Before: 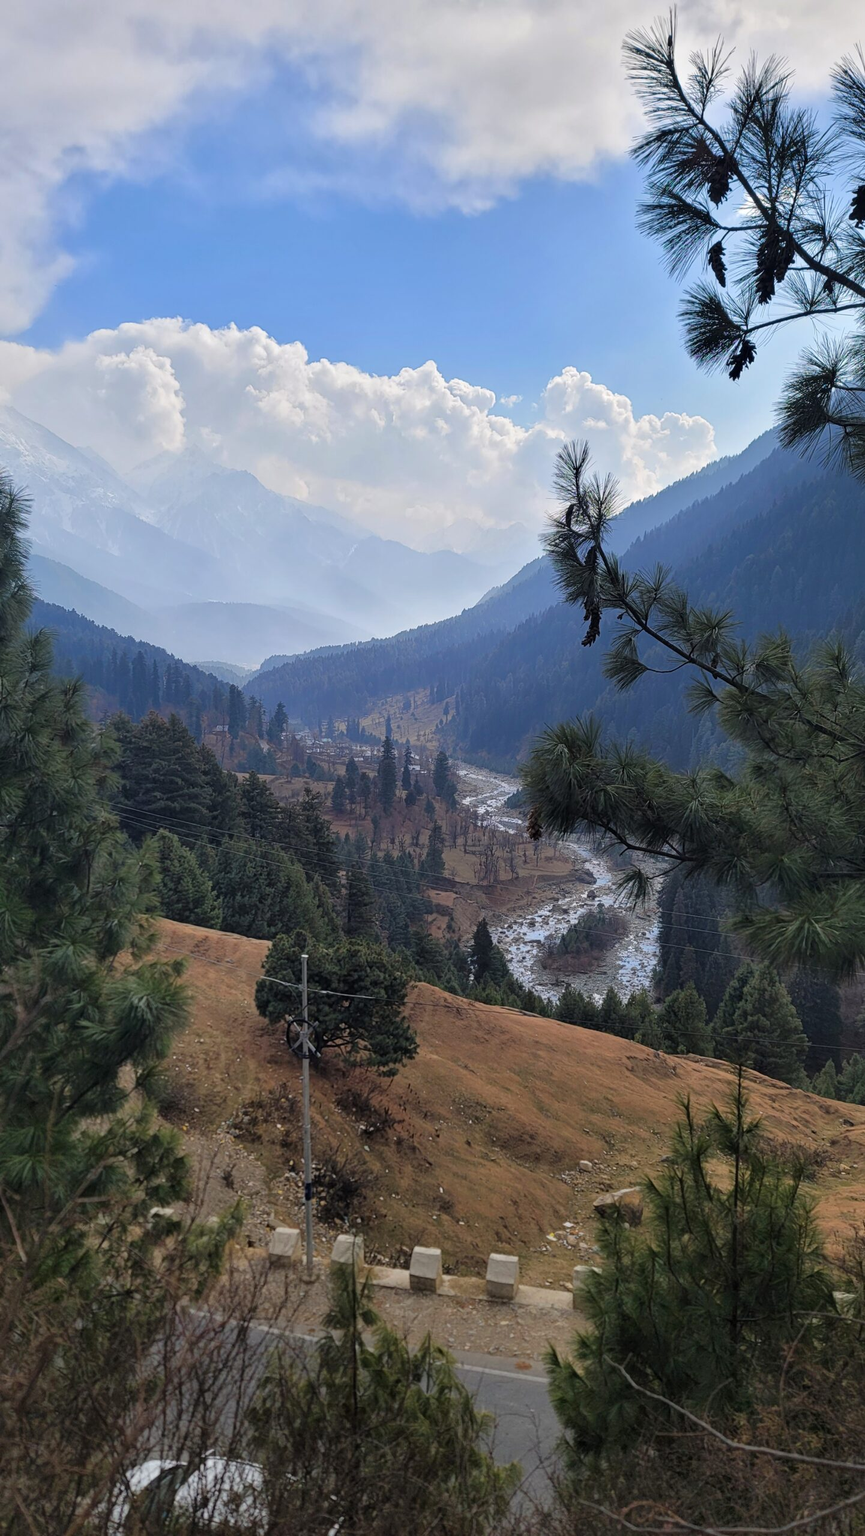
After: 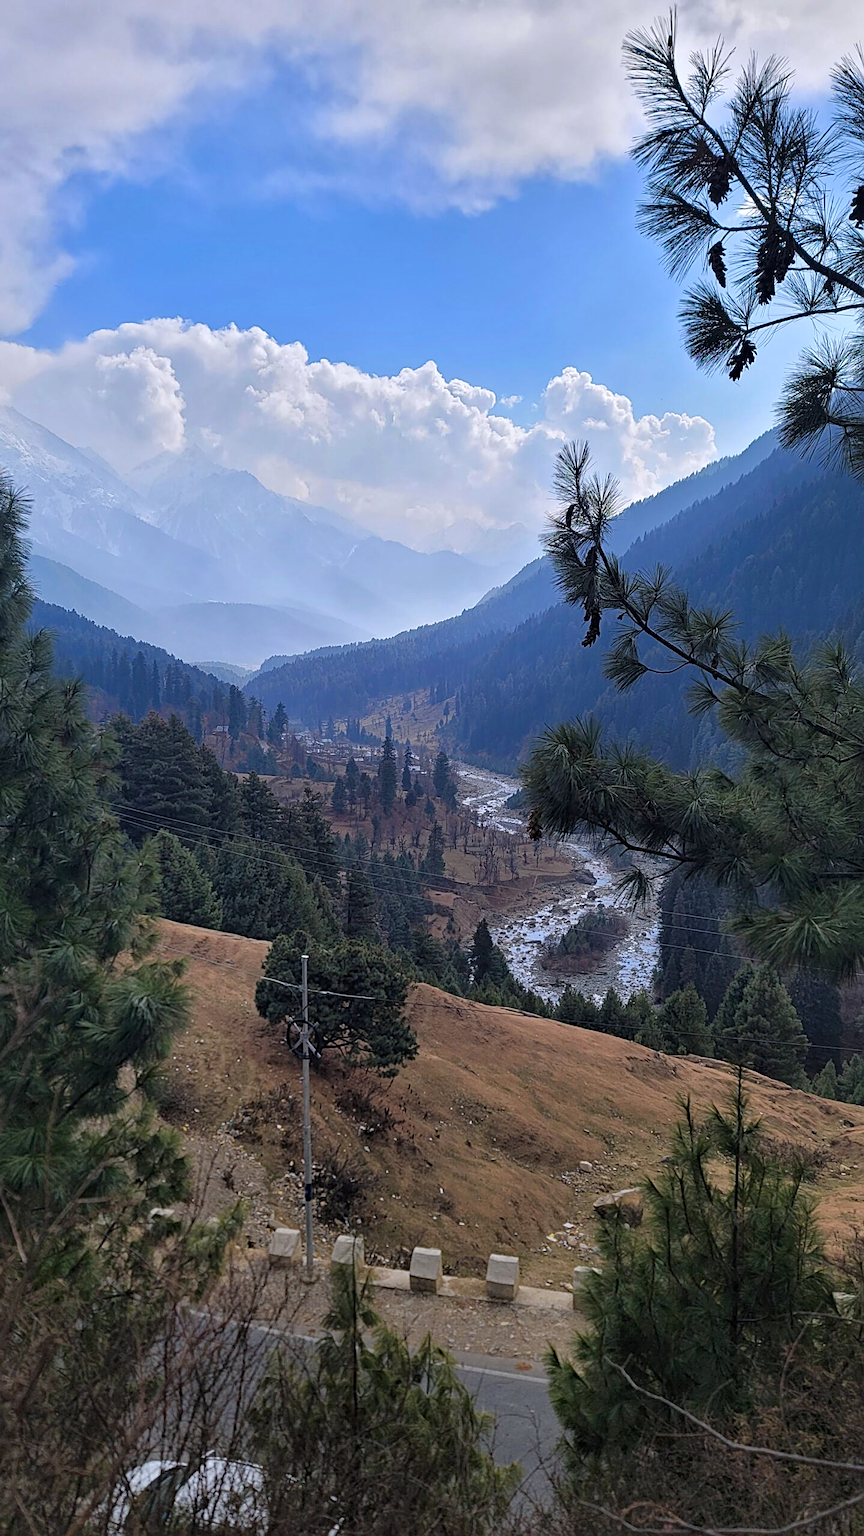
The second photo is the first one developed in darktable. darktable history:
color zones: curves: ch0 [(0, 0.558) (0.143, 0.559) (0.286, 0.529) (0.429, 0.505) (0.571, 0.5) (0.714, 0.5) (0.857, 0.5) (1, 0.558)]; ch1 [(0, 0.469) (0.01, 0.469) (0.12, 0.446) (0.248, 0.469) (0.5, 0.5) (0.748, 0.5) (0.99, 0.469) (1, 0.469)]
haze removal: on, module defaults
color calibration: illuminant as shot in camera, x 0.358, y 0.373, temperature 4628.91 K
sharpen: on, module defaults
